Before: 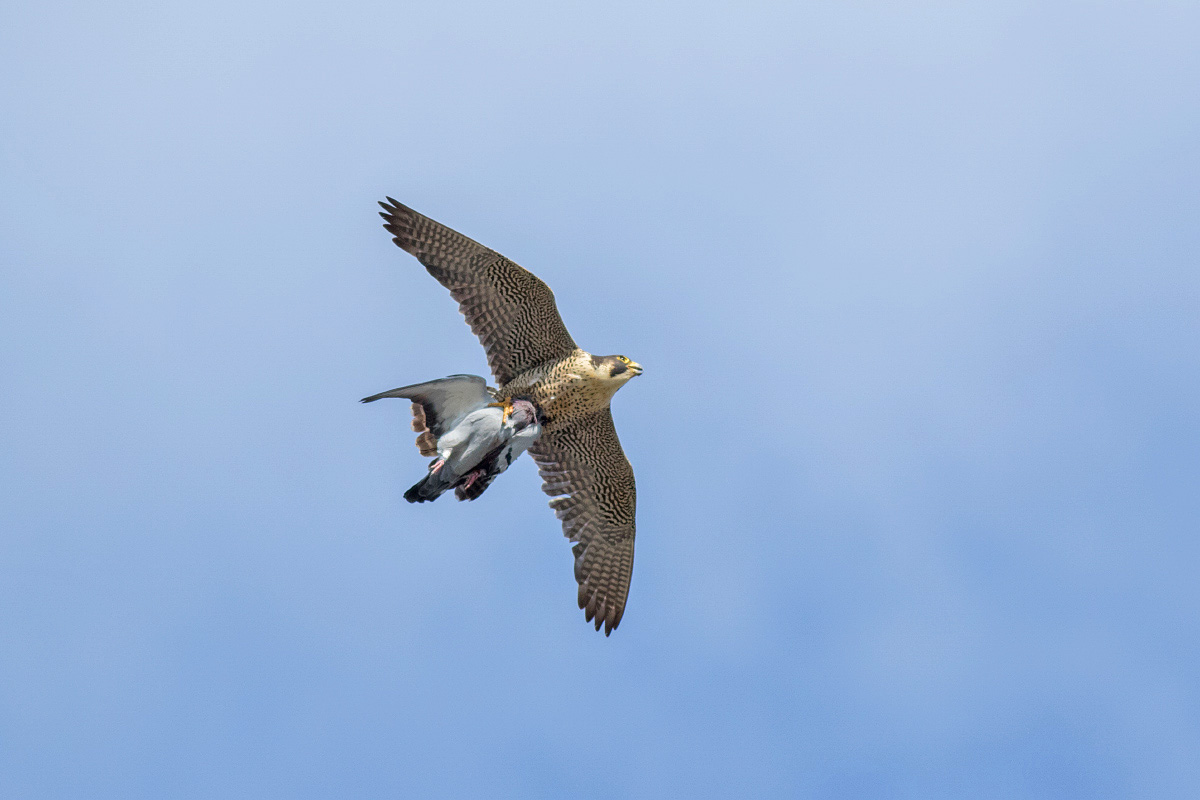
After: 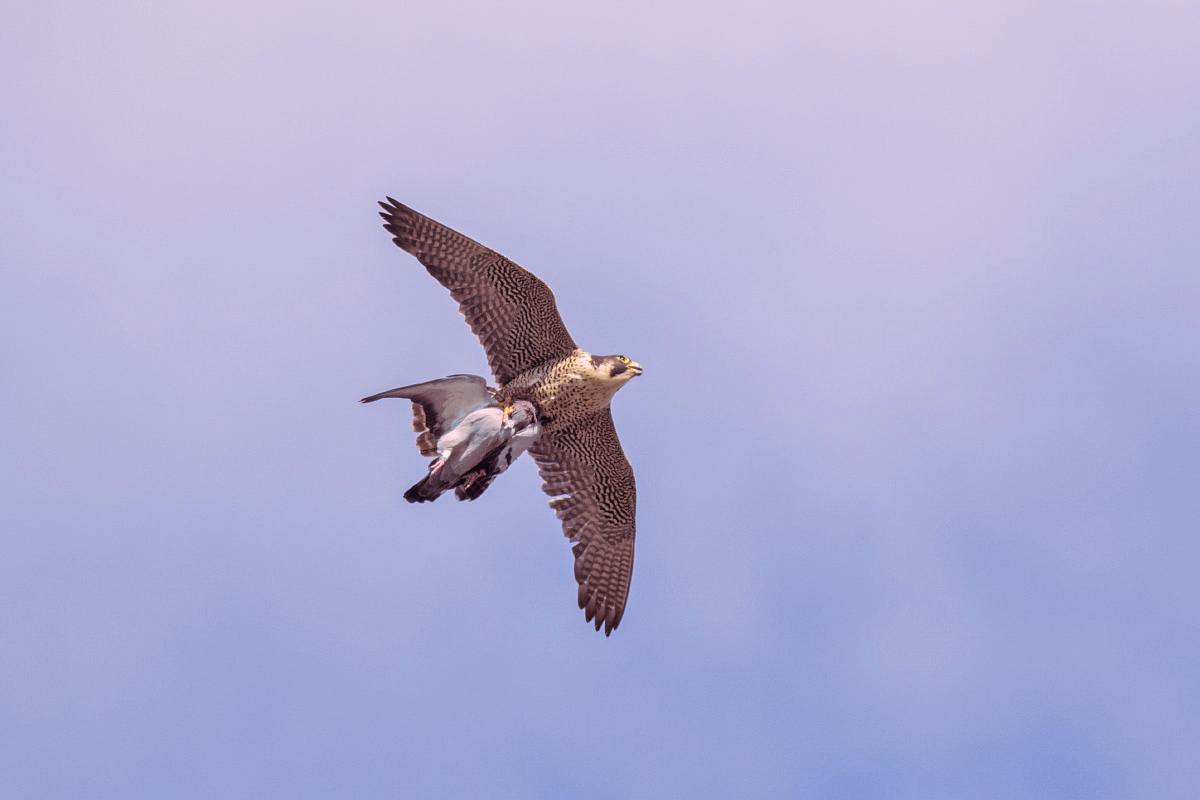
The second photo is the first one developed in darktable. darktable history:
split-toning: highlights › hue 298.8°, highlights › saturation 0.73, compress 41.76%
velvia: strength 10%
color correction: highlights a* 14.46, highlights b* 5.85, shadows a* -5.53, shadows b* -15.24, saturation 0.85
